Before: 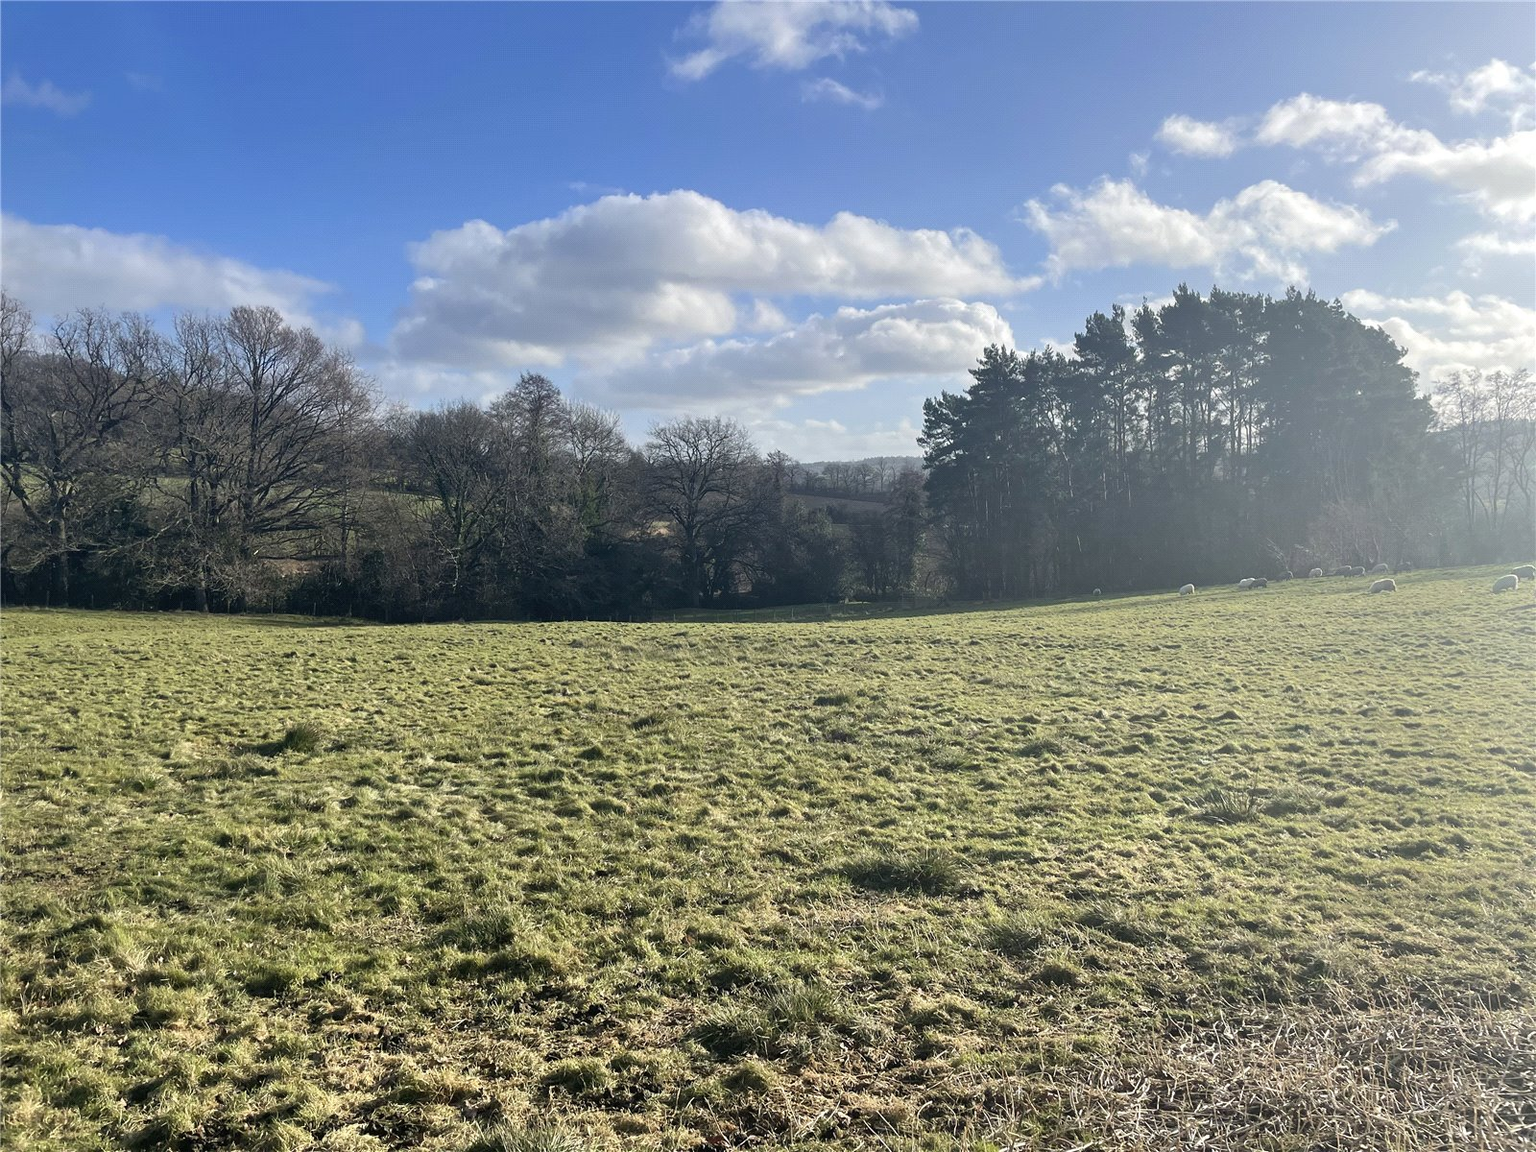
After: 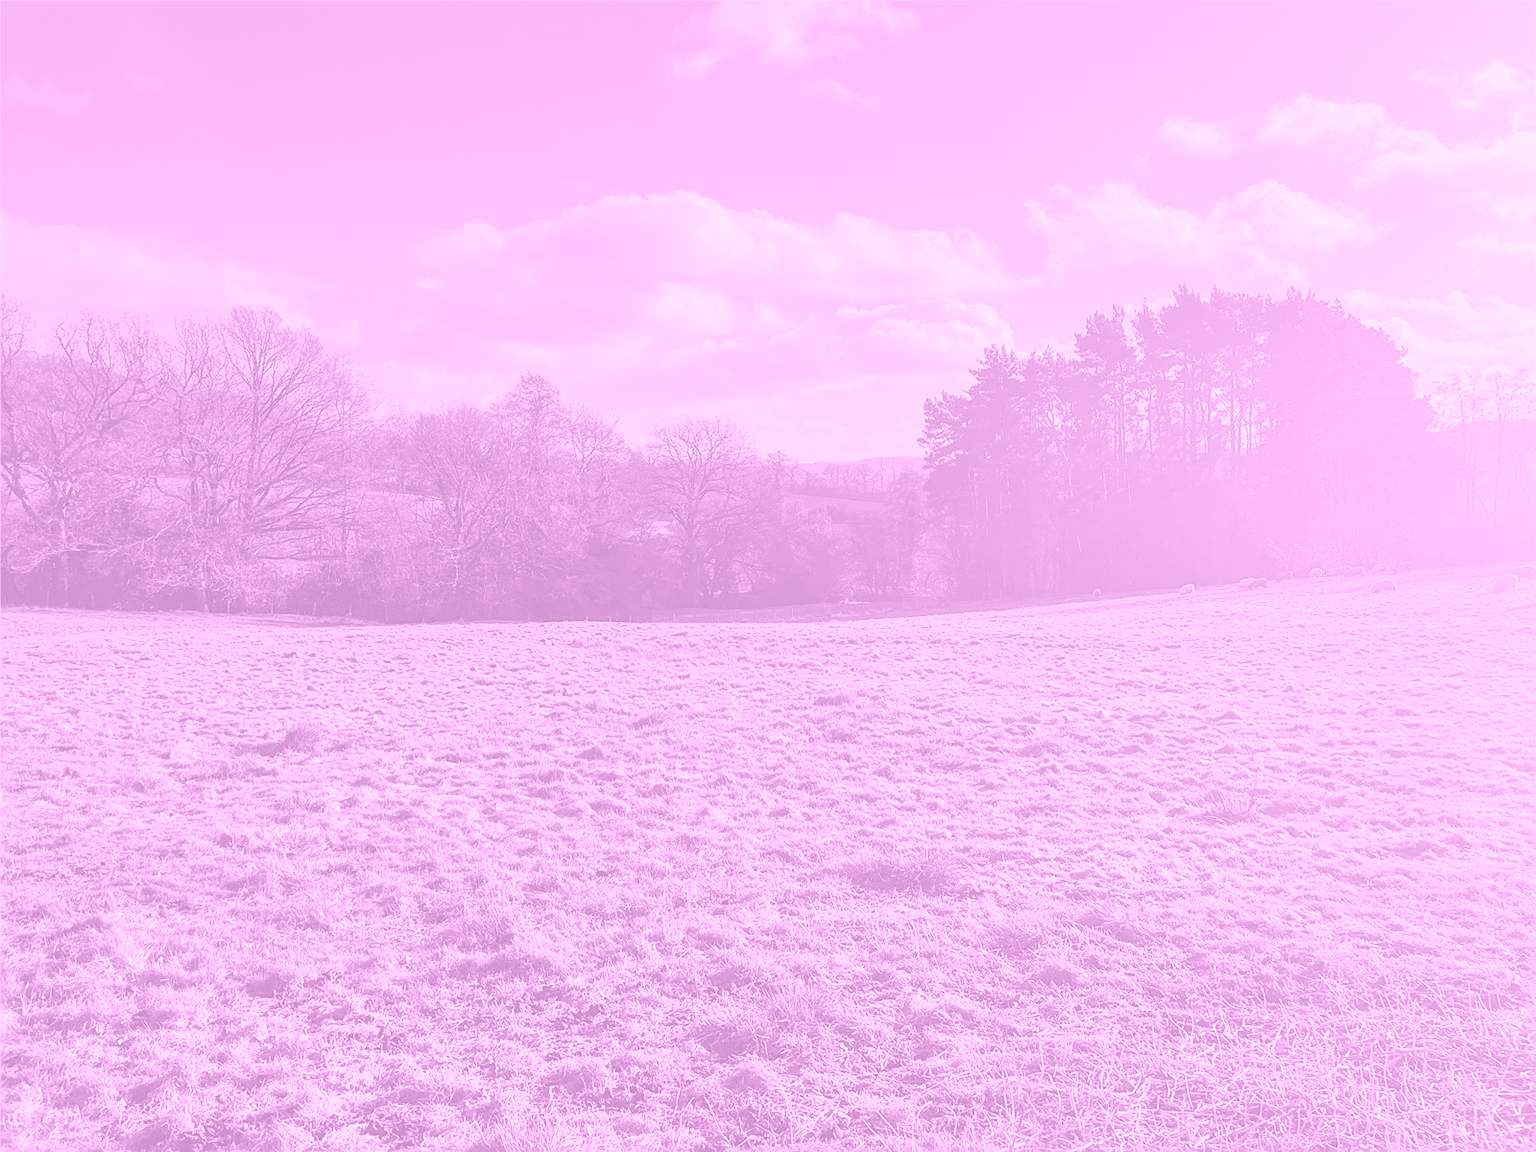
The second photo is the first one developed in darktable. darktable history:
local contrast: detail 130%
color calibration: x 0.329, y 0.345, temperature 5633 K
sharpen: on, module defaults
colorize: hue 331.2°, saturation 75%, source mix 30.28%, lightness 70.52%, version 1
